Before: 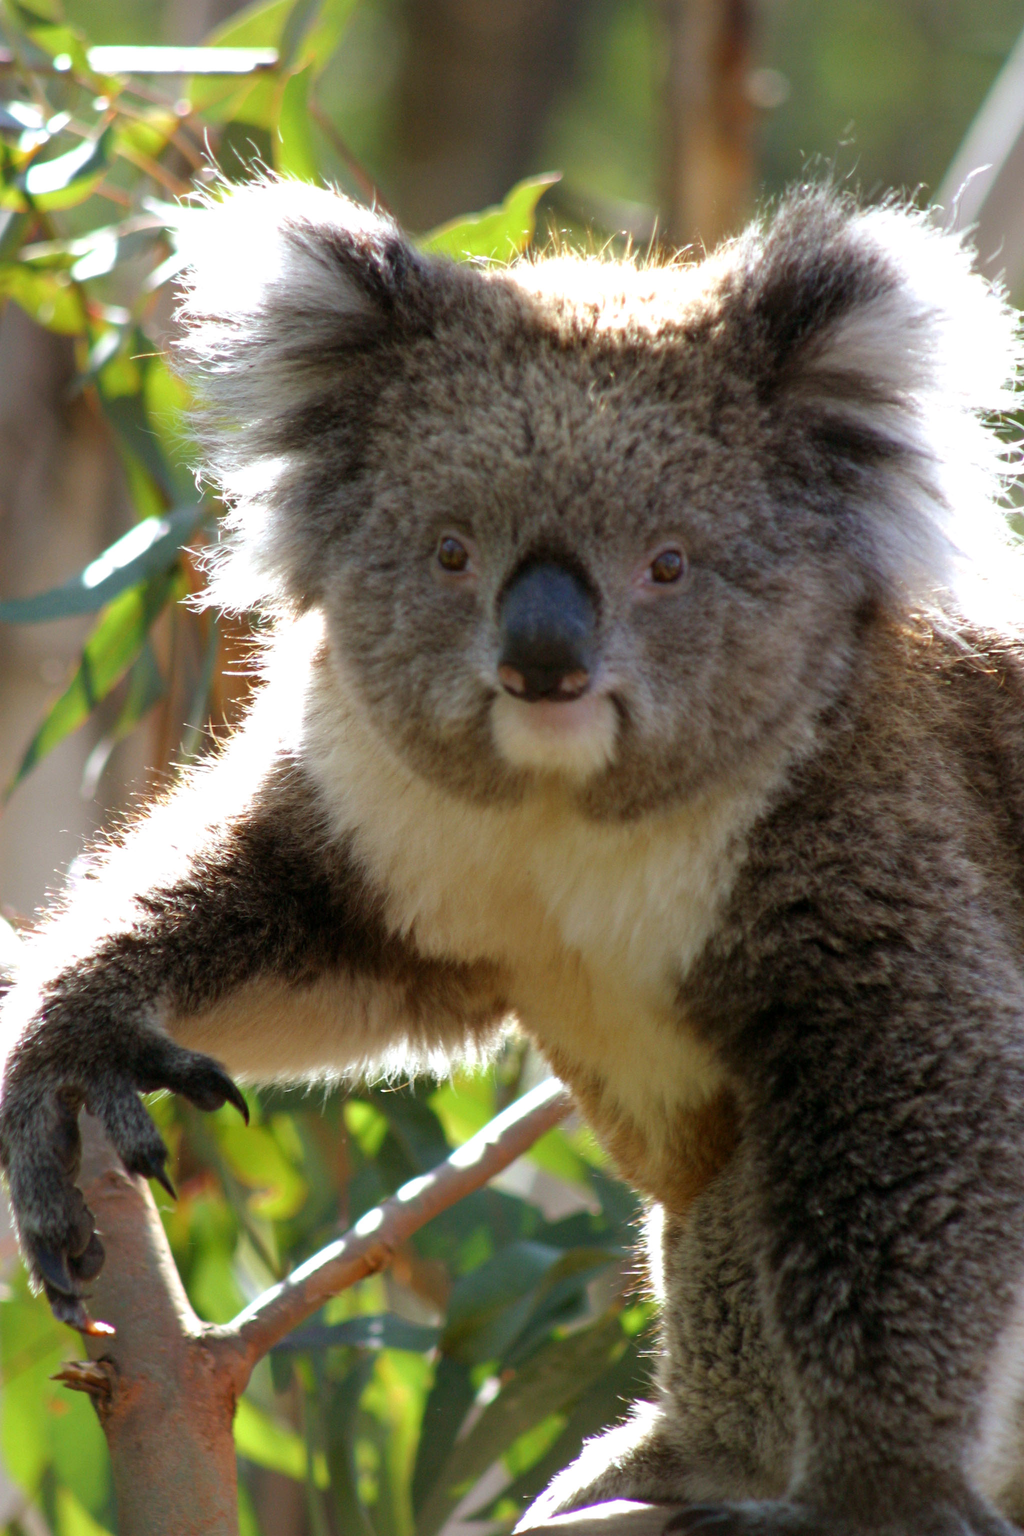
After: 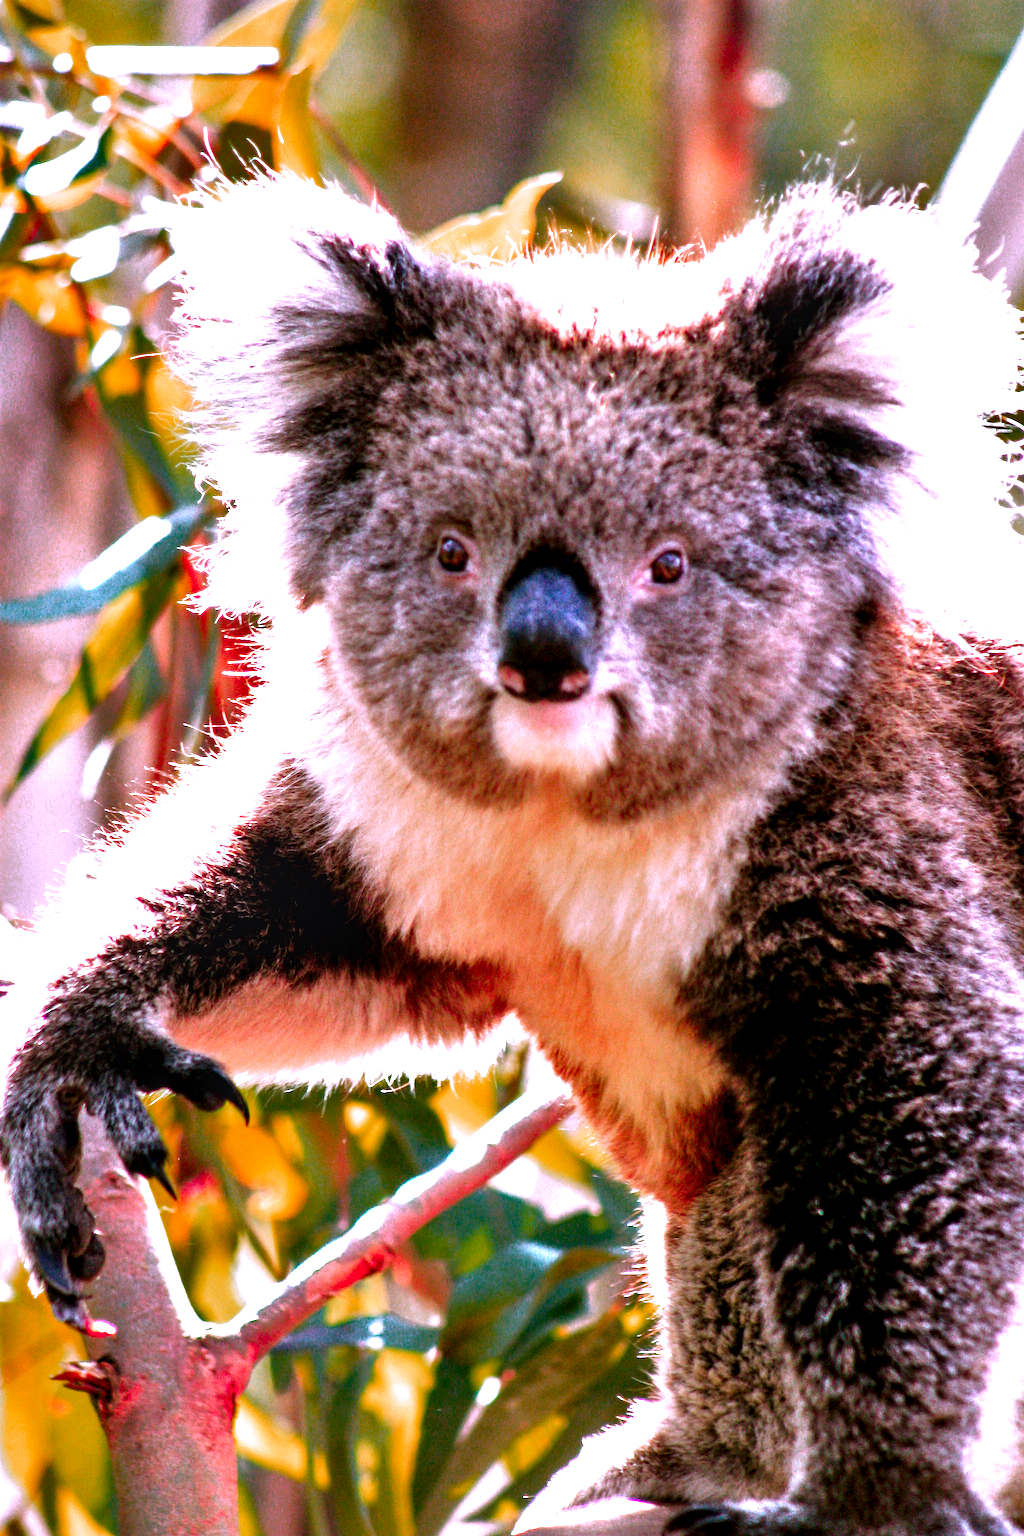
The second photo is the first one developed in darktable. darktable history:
exposure: black level correction -0.002, exposure 0.705 EV, compensate highlight preservation false
color zones: curves: ch0 [(0.473, 0.374) (0.742, 0.784)]; ch1 [(0.354, 0.737) (0.742, 0.705)]; ch2 [(0.318, 0.421) (0.758, 0.532)], mix 27.08%
tone curve: curves: ch0 [(0.016, 0.011) (0.204, 0.146) (0.515, 0.476) (0.78, 0.795) (1, 0.981)], preserve colors none
color correction: highlights a* 15.2, highlights b* -24.48
filmic rgb: black relative exposure -7.77 EV, white relative exposure 4.44 EV, threshold -0.285 EV, transition 3.19 EV, structure ↔ texture 99.53%, hardness 3.76, latitude 49.66%, contrast 1.1, preserve chrominance no, color science v5 (2021), enable highlight reconstruction true
tone equalizer: -8 EV -0.451 EV, -7 EV -0.392 EV, -6 EV -0.338 EV, -5 EV -0.231 EV, -3 EV 0.196 EV, -2 EV 0.359 EV, -1 EV 0.382 EV, +0 EV 0.398 EV
shadows and highlights: radius 102.12, shadows 50.65, highlights -64.32, soften with gaussian
local contrast: detail 130%
